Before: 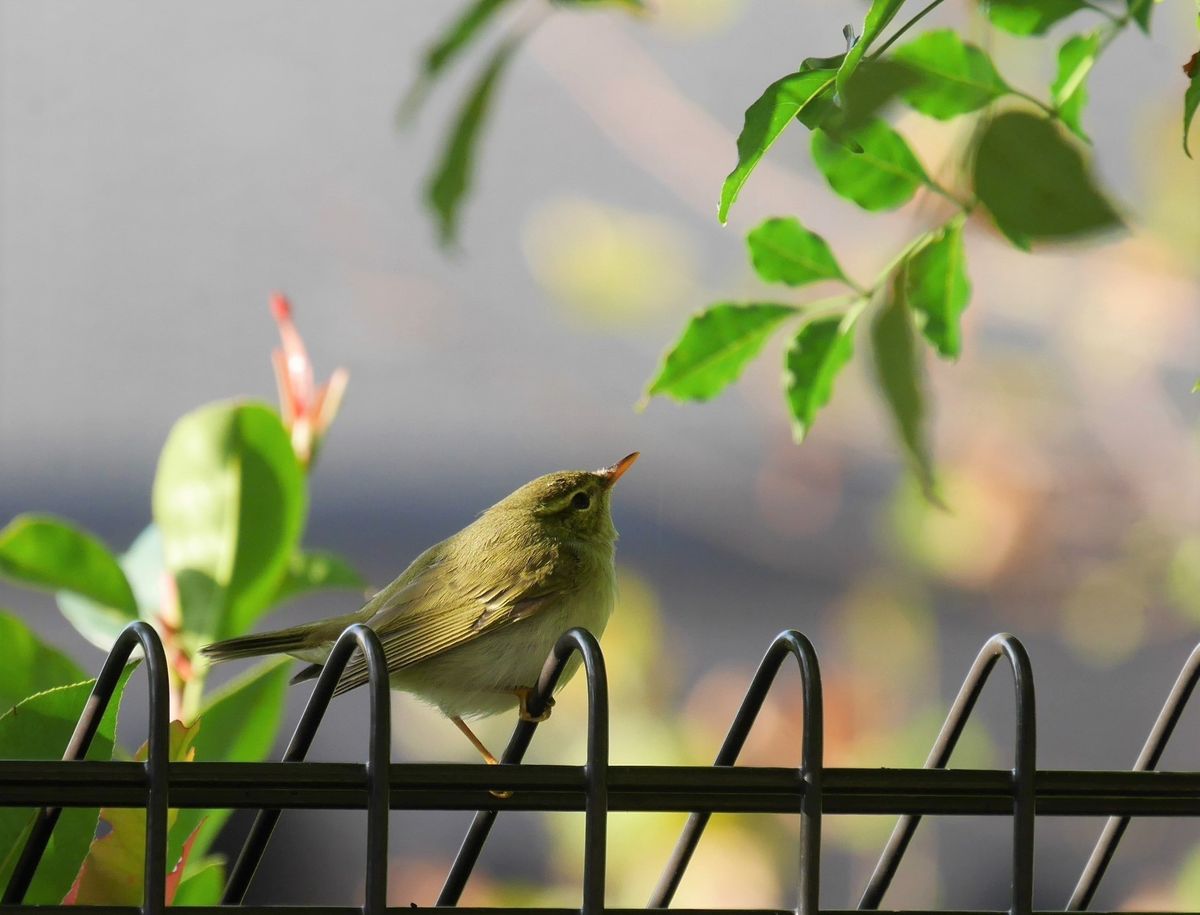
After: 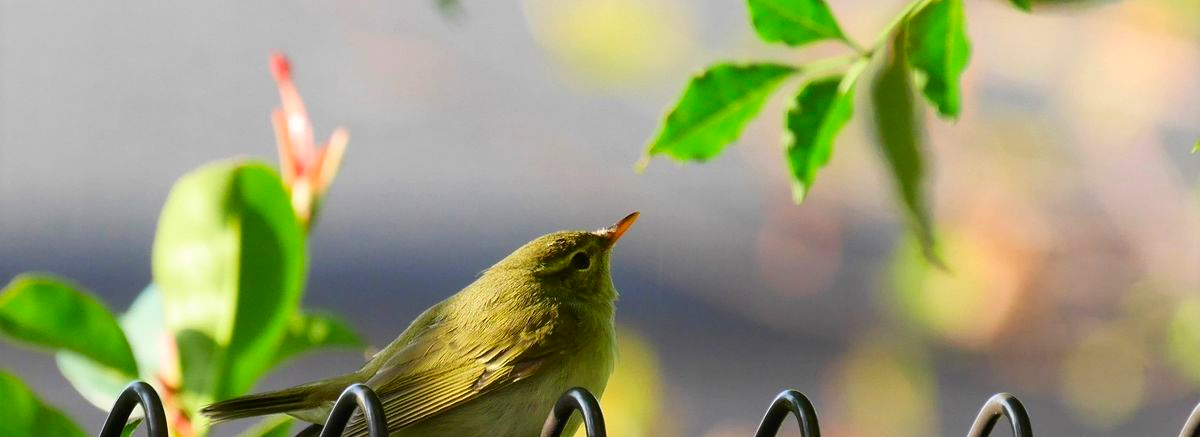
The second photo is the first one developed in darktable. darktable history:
contrast brightness saturation: contrast 0.163, saturation 0.327
crop and rotate: top 26.261%, bottom 25.979%
